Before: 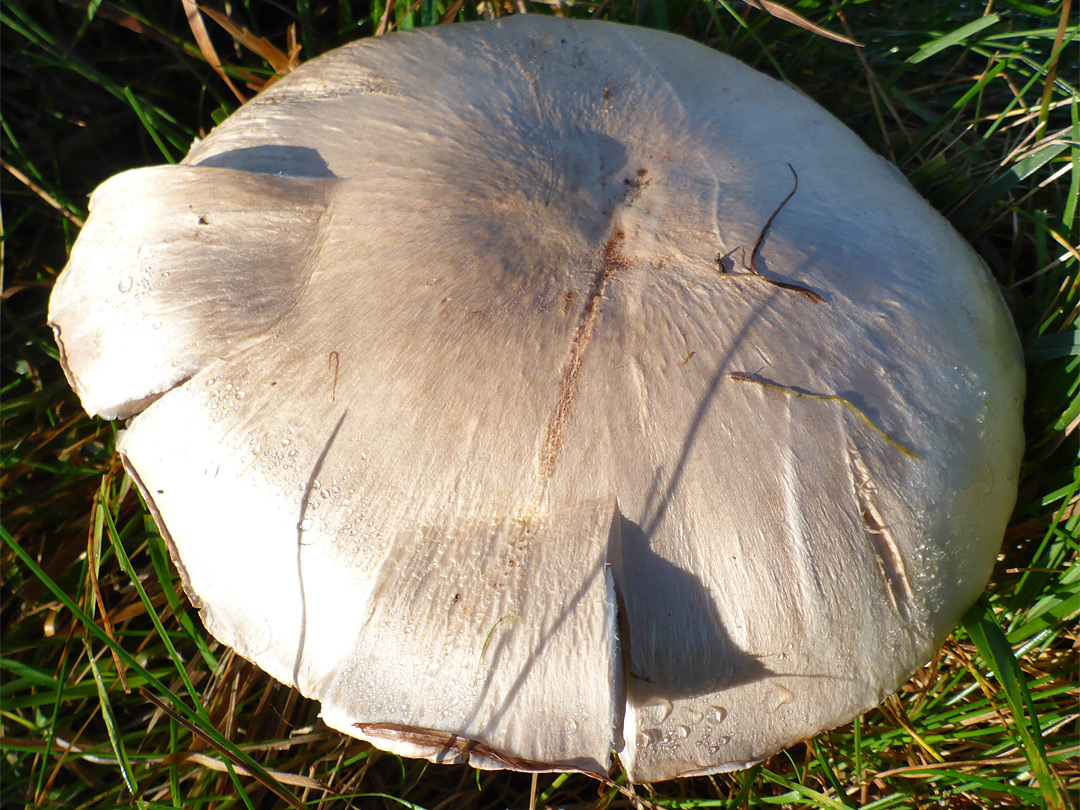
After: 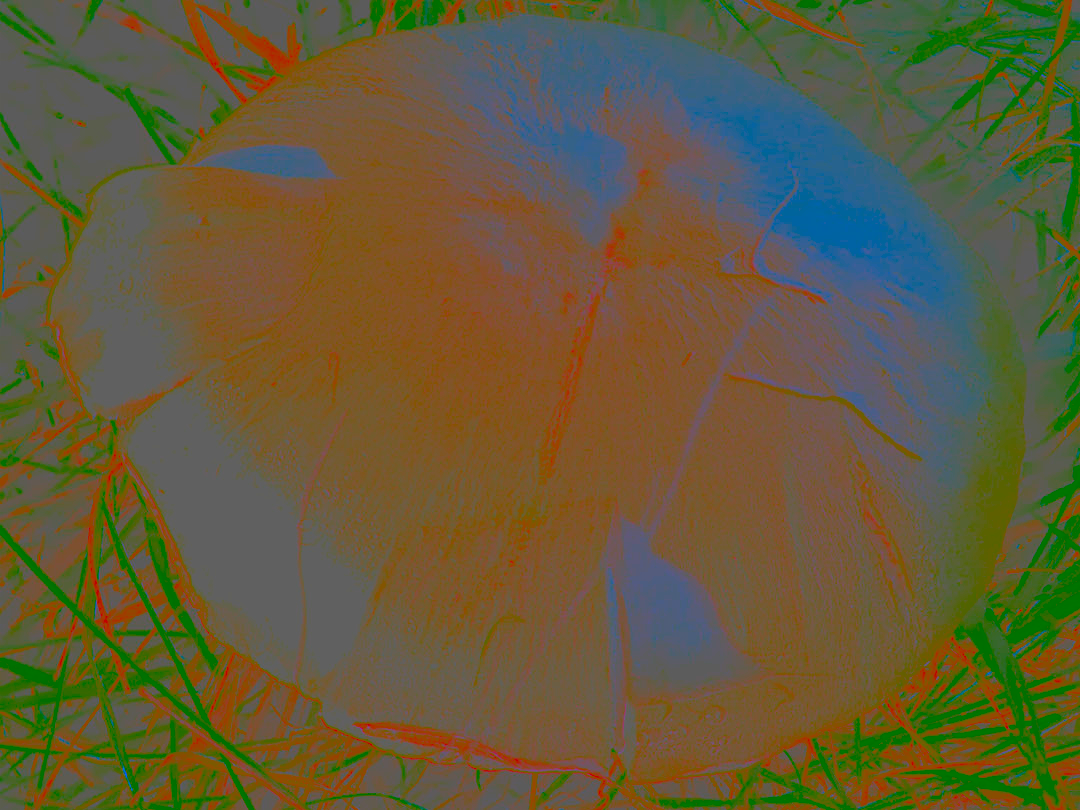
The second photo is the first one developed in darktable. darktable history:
shadows and highlights: shadows 62.3, white point adjustment 0.39, highlights -34.23, compress 84.26%
contrast brightness saturation: contrast -0.982, brightness -0.173, saturation 0.759
exposure: exposure 0.77 EV, compensate highlight preservation false
